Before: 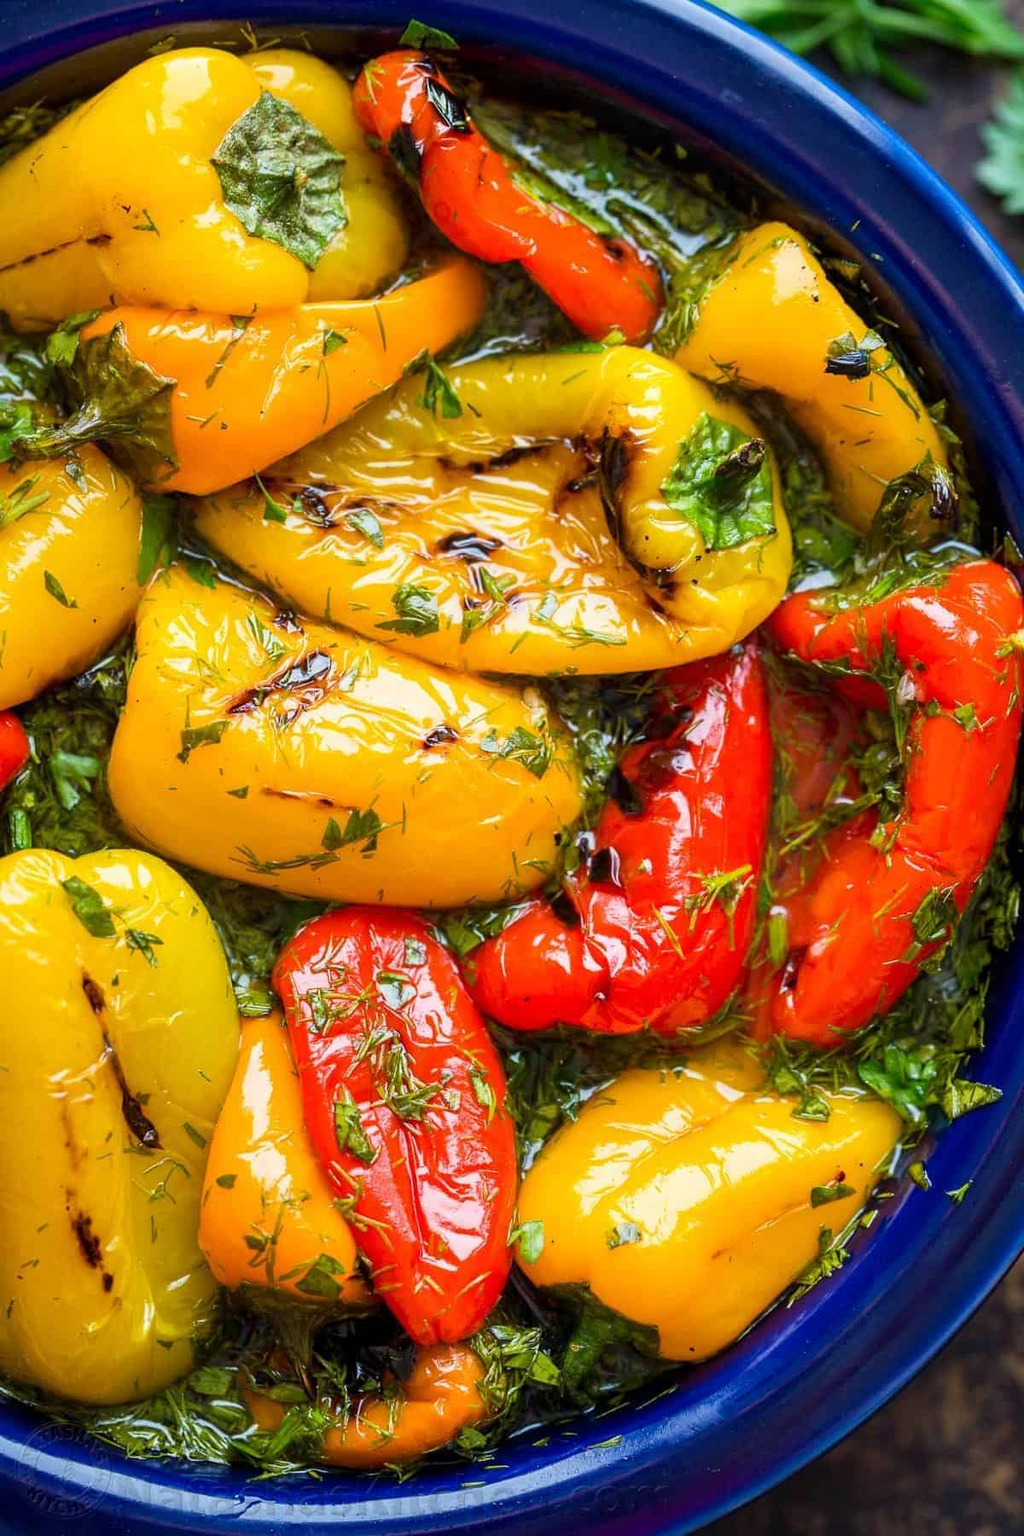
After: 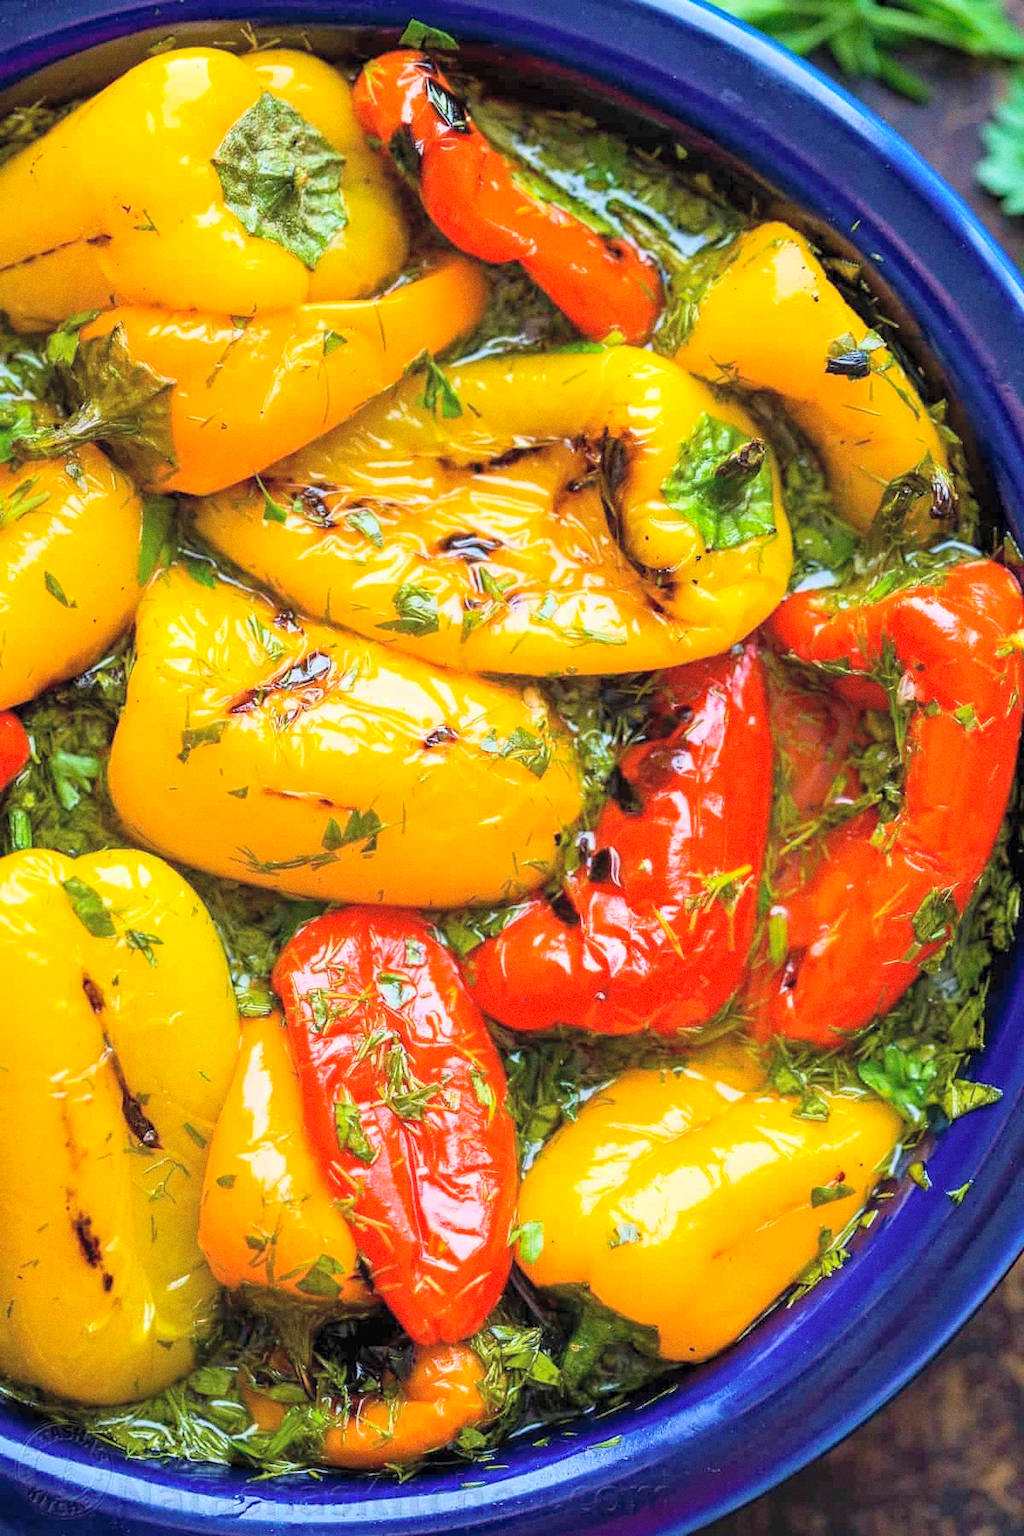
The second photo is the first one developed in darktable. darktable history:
haze removal: compatibility mode true, adaptive false
grain: coarseness 0.09 ISO
contrast brightness saturation: contrast 0.1, brightness 0.3, saturation 0.14
velvia: strength 17%
